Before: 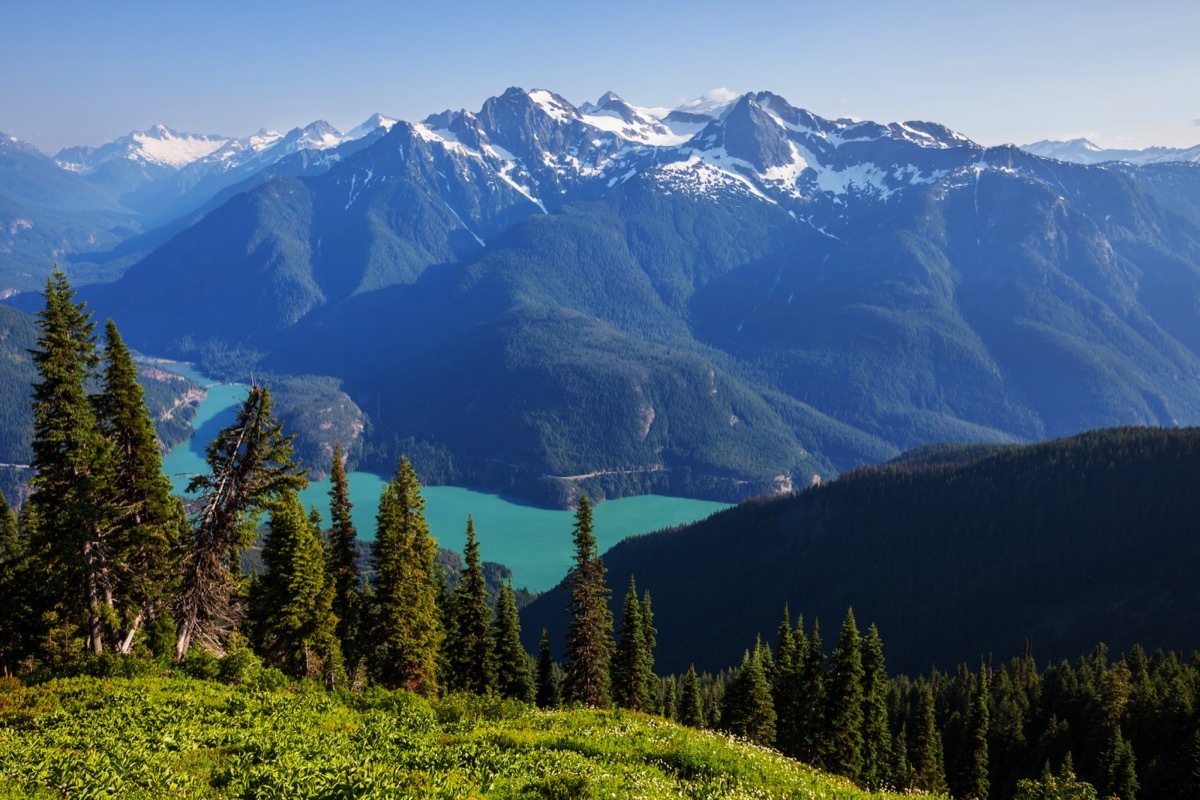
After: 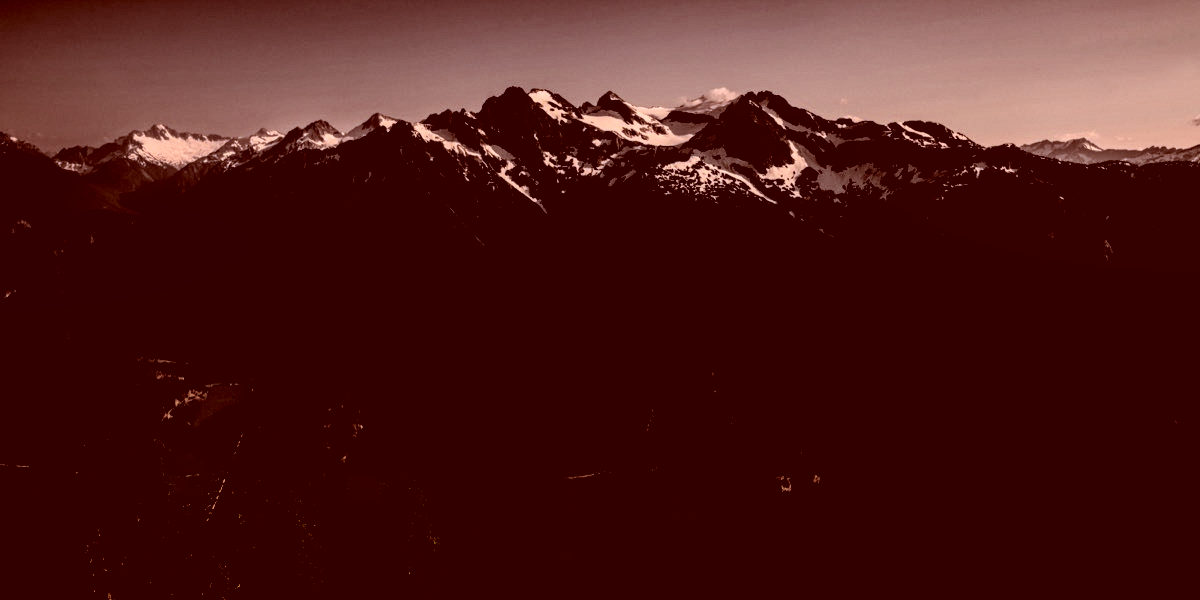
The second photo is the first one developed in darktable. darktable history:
local contrast: on, module defaults
crop: bottom 24.967%
tone equalizer: on, module defaults
color balance: lift [1.016, 0.983, 1, 1.017], gamma [0.78, 1.018, 1.043, 0.957], gain [0.786, 1.063, 0.937, 1.017], input saturation 118.26%, contrast 13.43%, contrast fulcrum 21.62%, output saturation 82.76%
levels: levels [0.514, 0.759, 1]
contrast brightness saturation: contrast 0.2, brightness 0.15, saturation 0.14
white balance: red 1.029, blue 0.92
color correction: highlights a* 9.03, highlights b* 8.71, shadows a* 40, shadows b* 40, saturation 0.8
